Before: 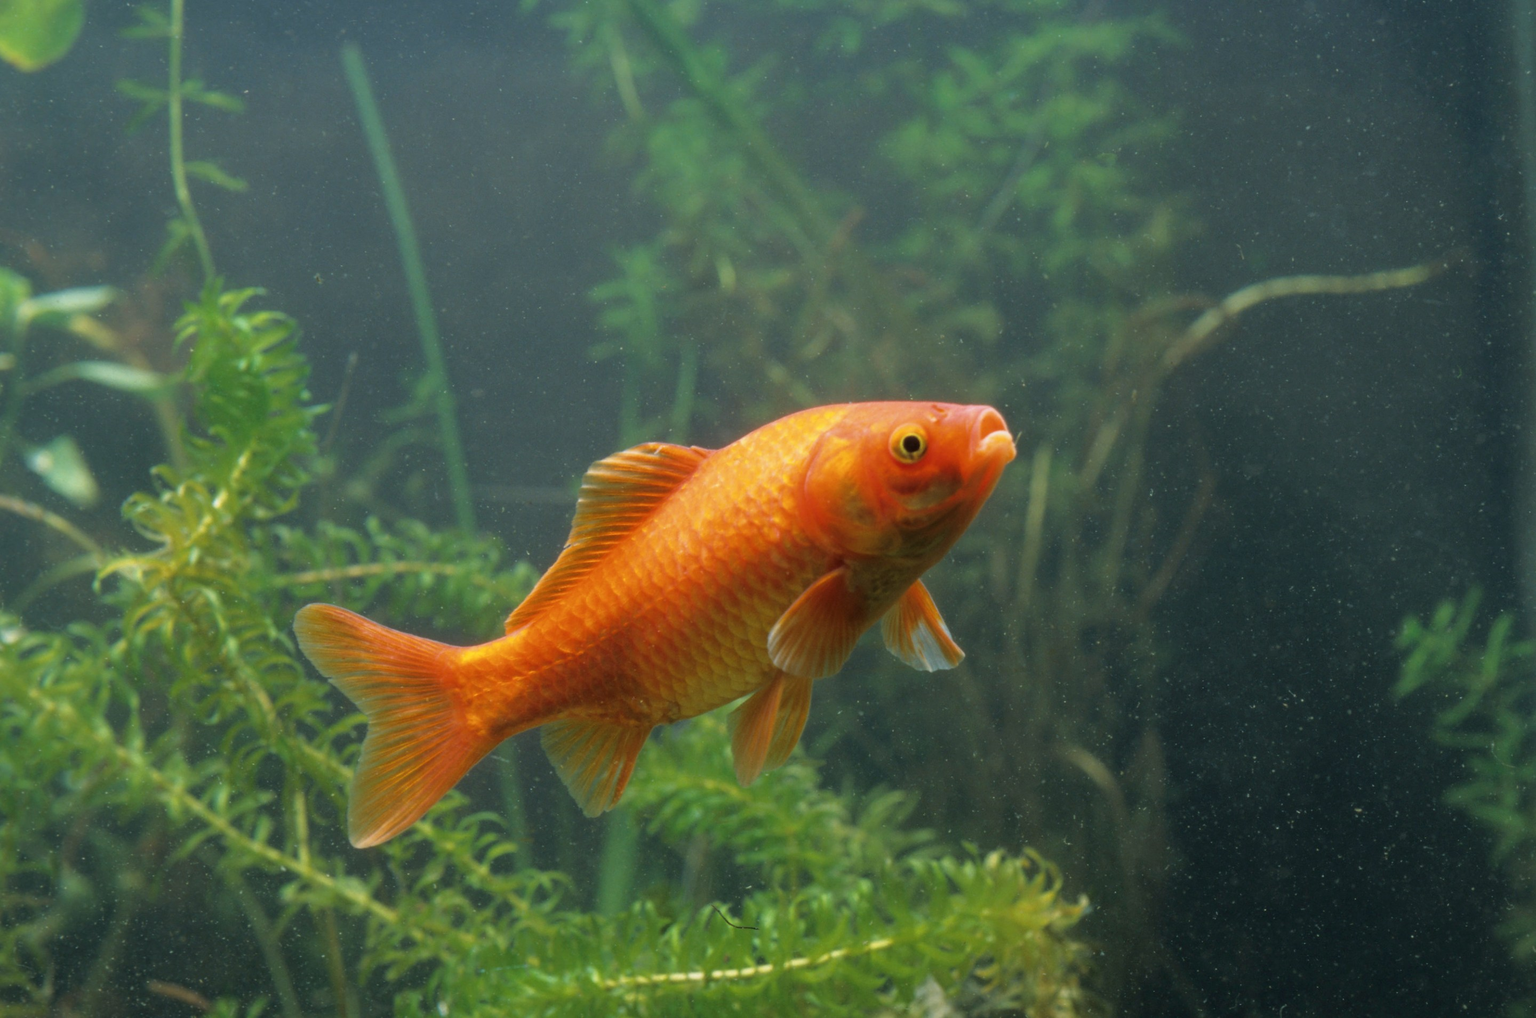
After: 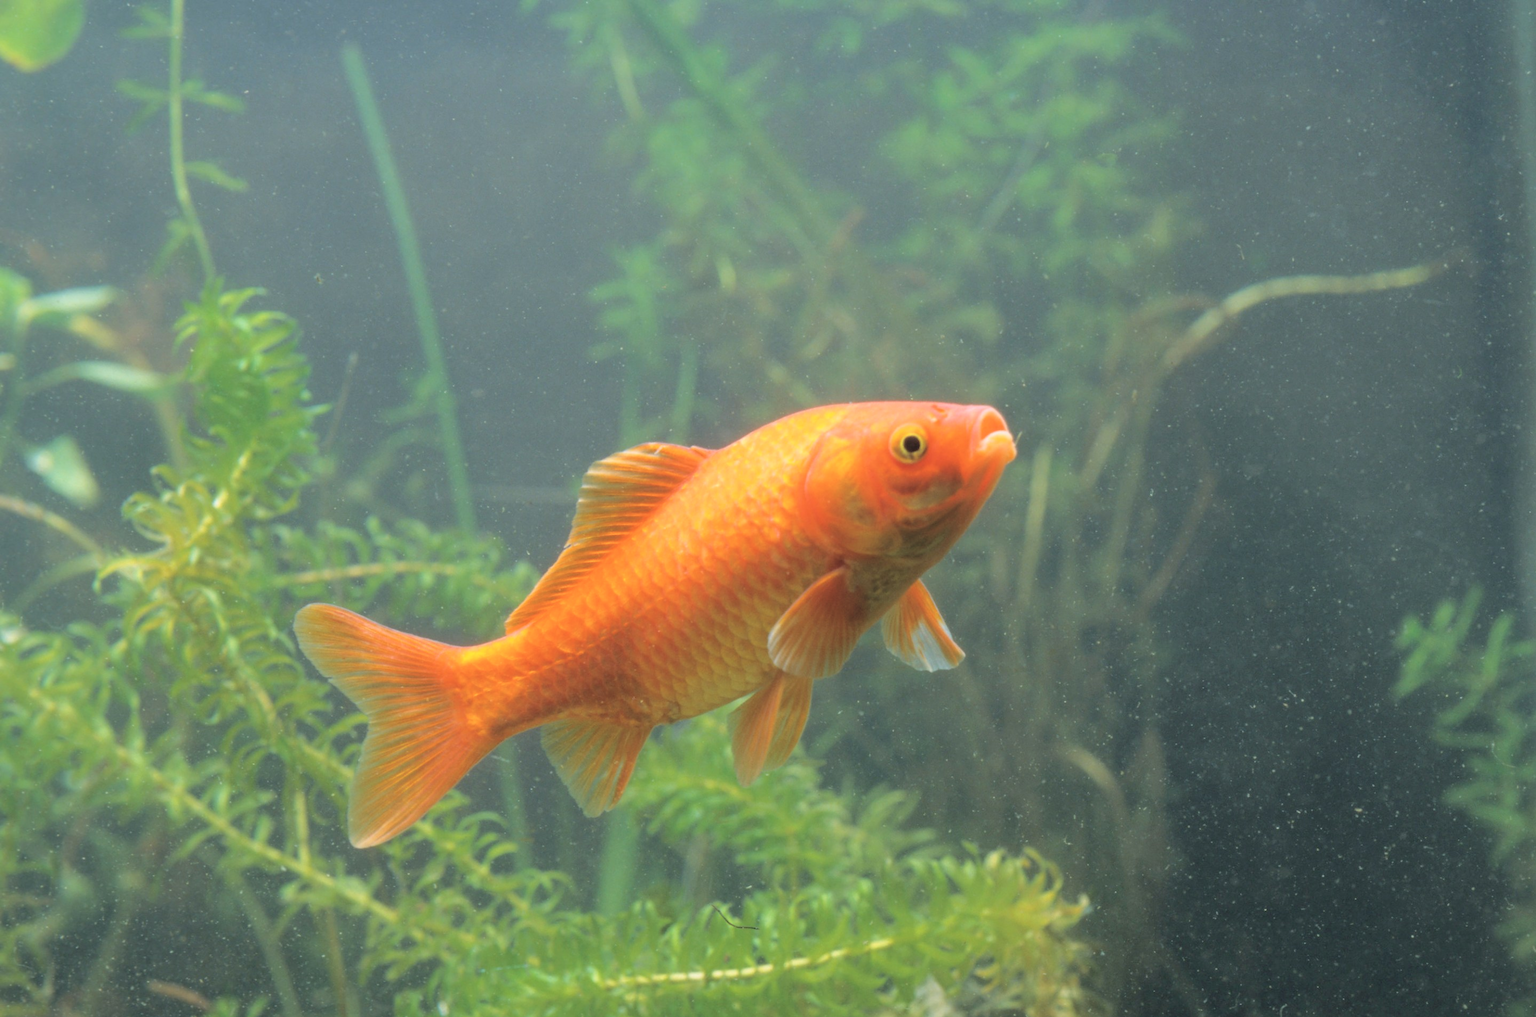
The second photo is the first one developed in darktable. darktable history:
contrast brightness saturation: brightness 0.277
